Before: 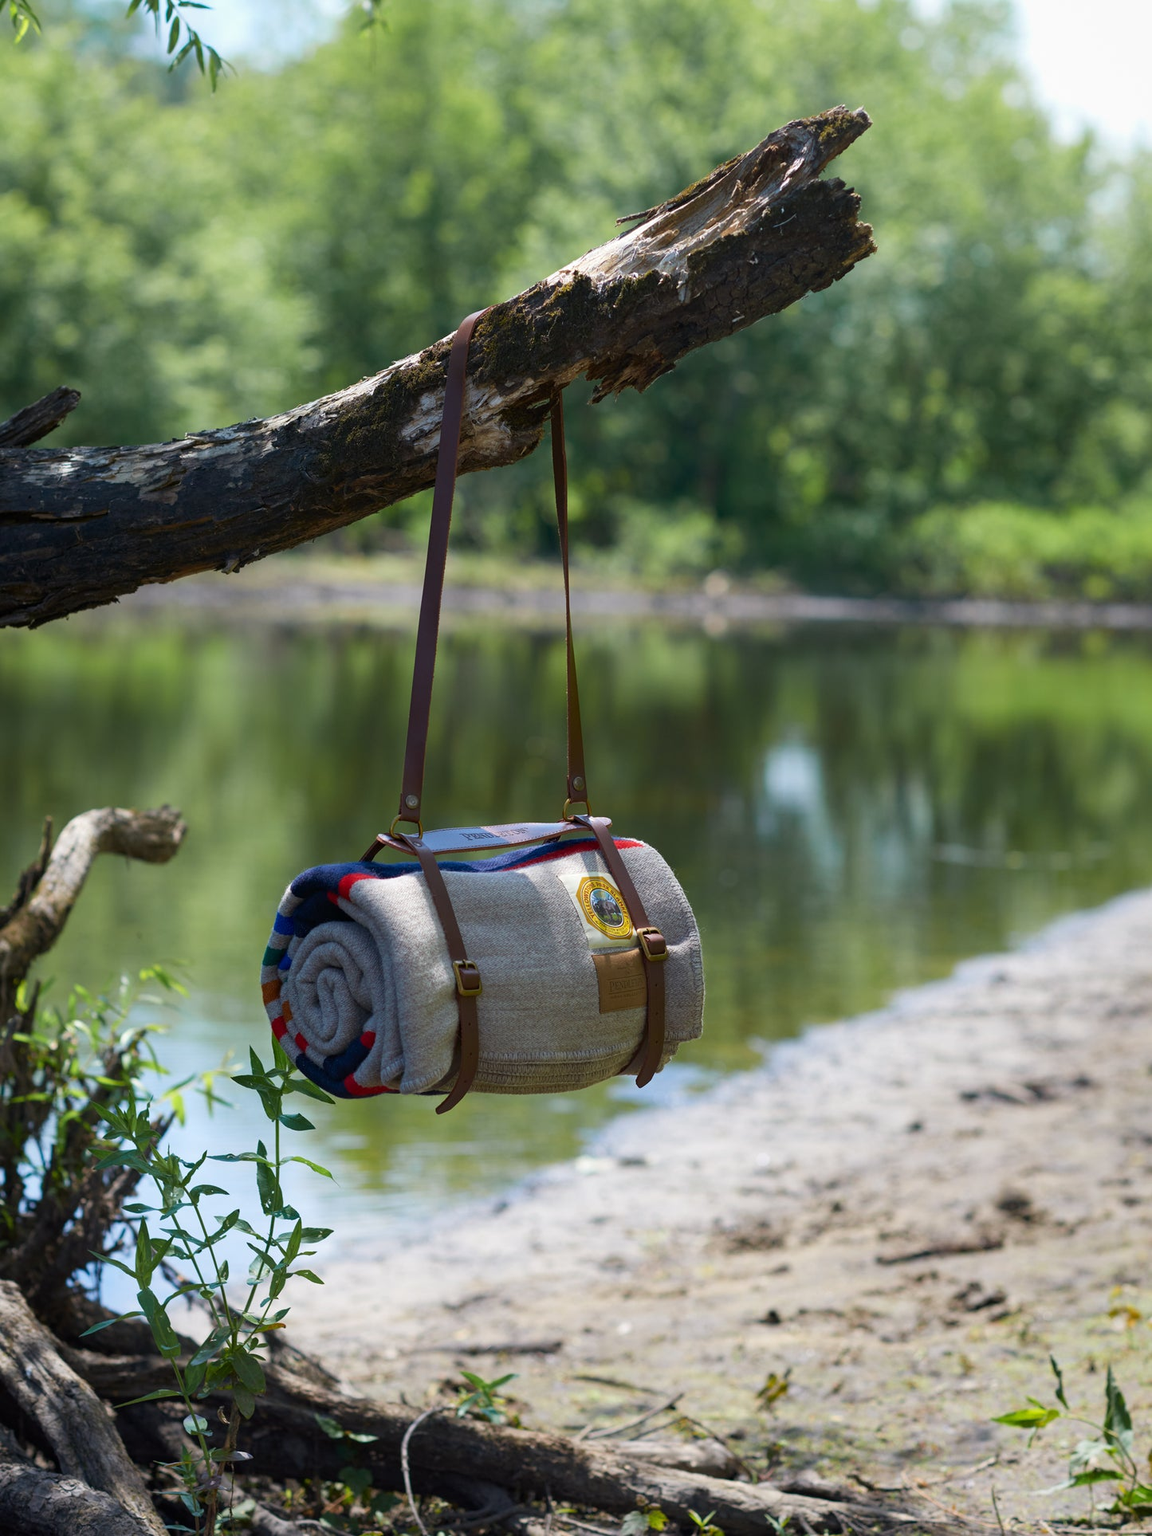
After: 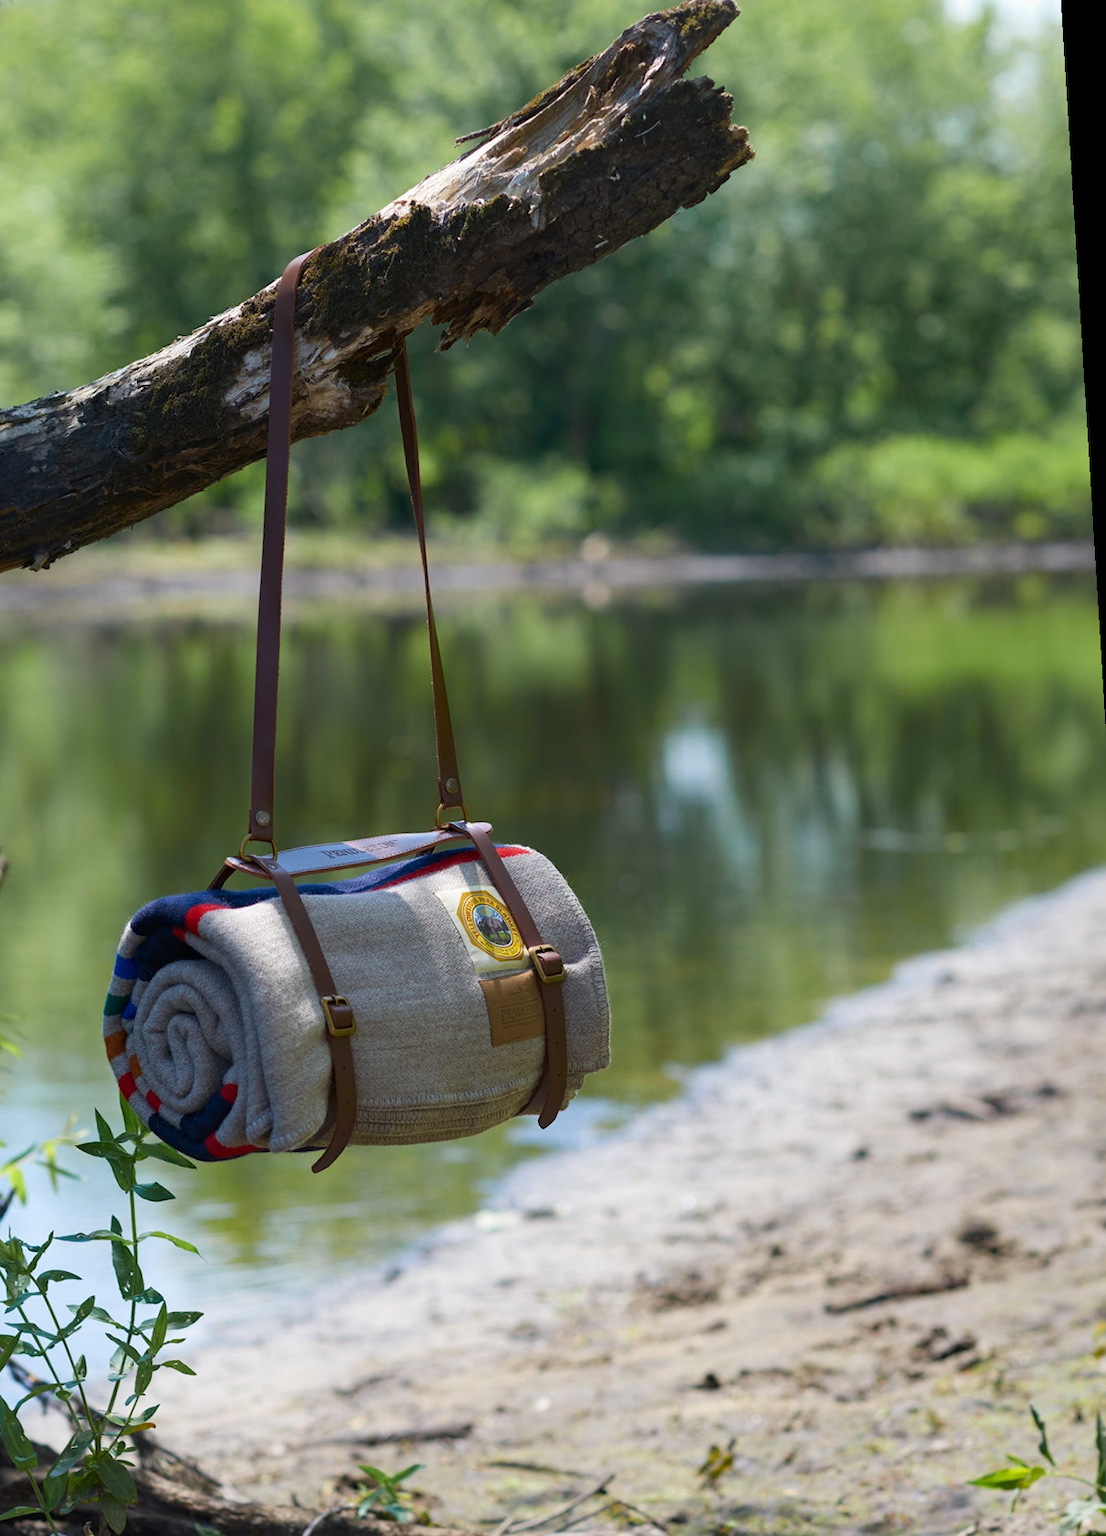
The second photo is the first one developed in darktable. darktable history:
rotate and perspective: rotation -3.52°, crop left 0.036, crop right 0.964, crop top 0.081, crop bottom 0.919
crop: left 16.145%
